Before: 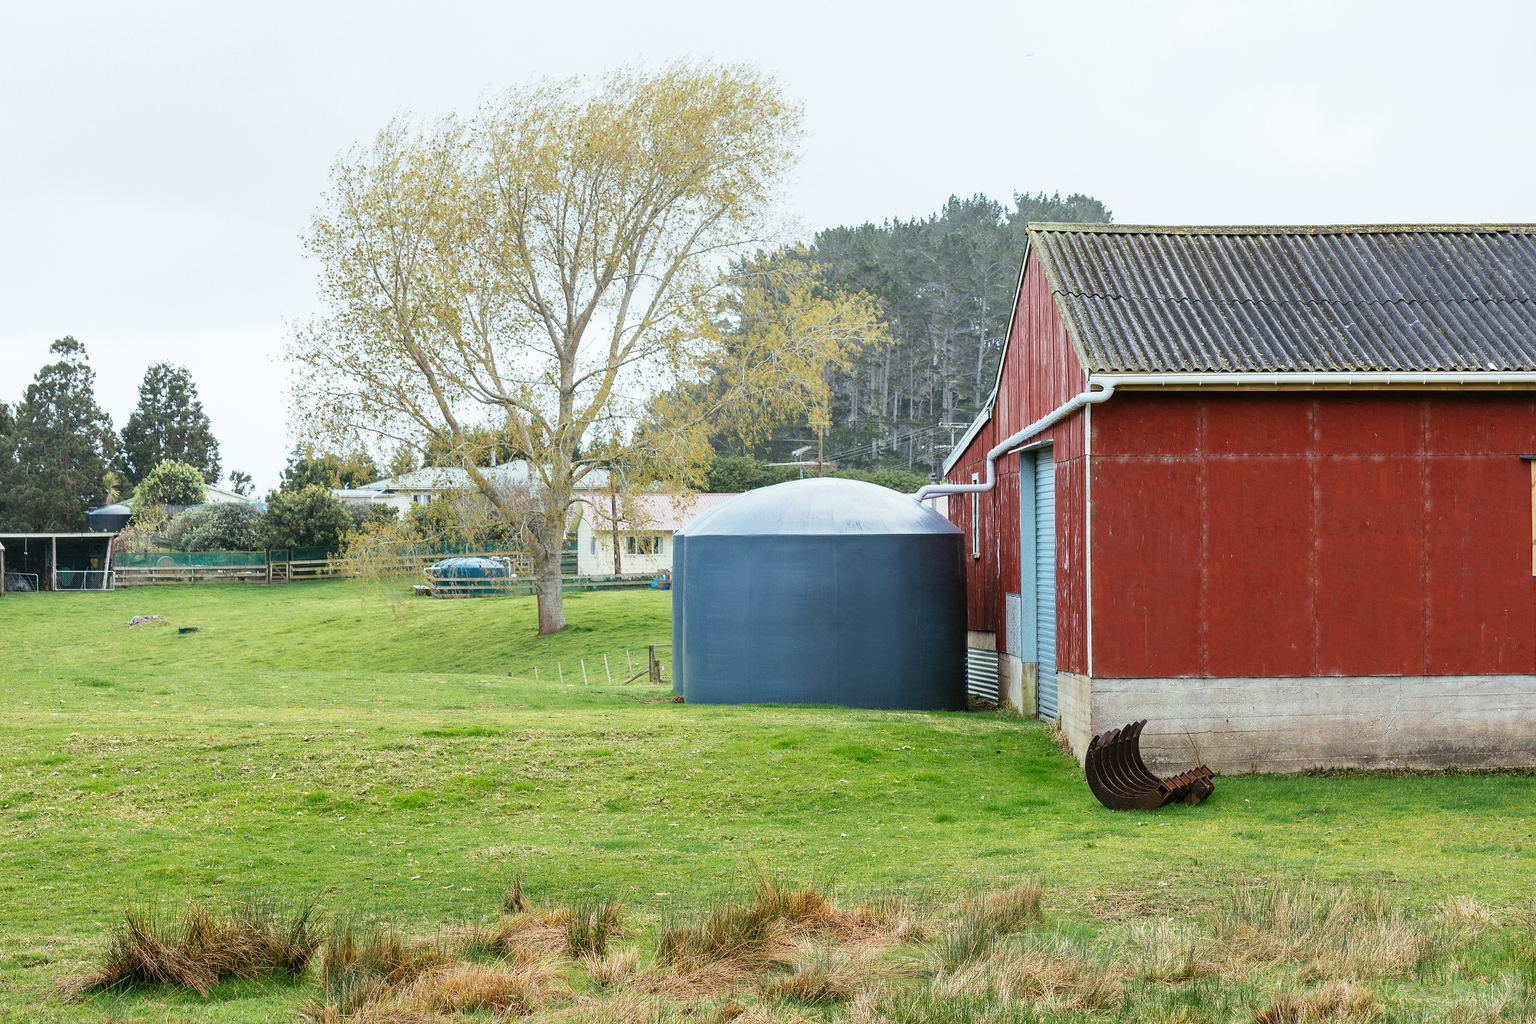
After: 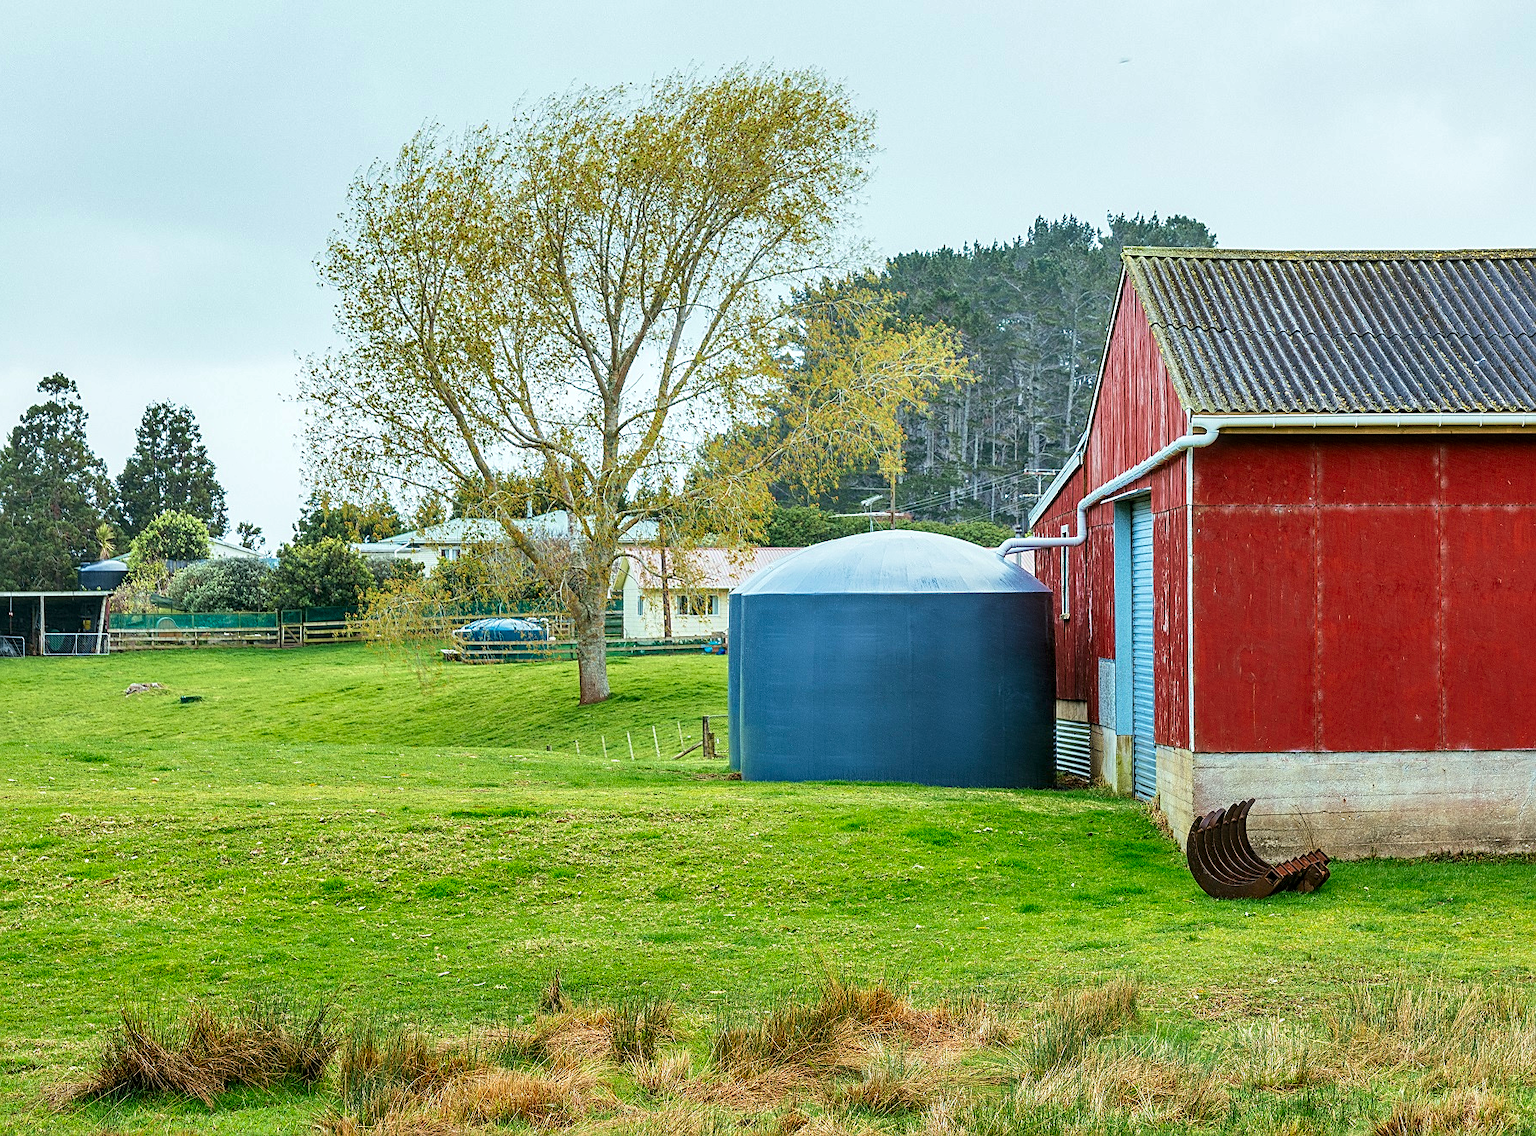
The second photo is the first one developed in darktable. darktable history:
local contrast: detail 130%
shadows and highlights: soften with gaussian
crop and rotate: left 1.088%, right 8.807%
velvia: on, module defaults
sharpen: on, module defaults
white balance: red 0.978, blue 0.999
color correction: saturation 1.34
